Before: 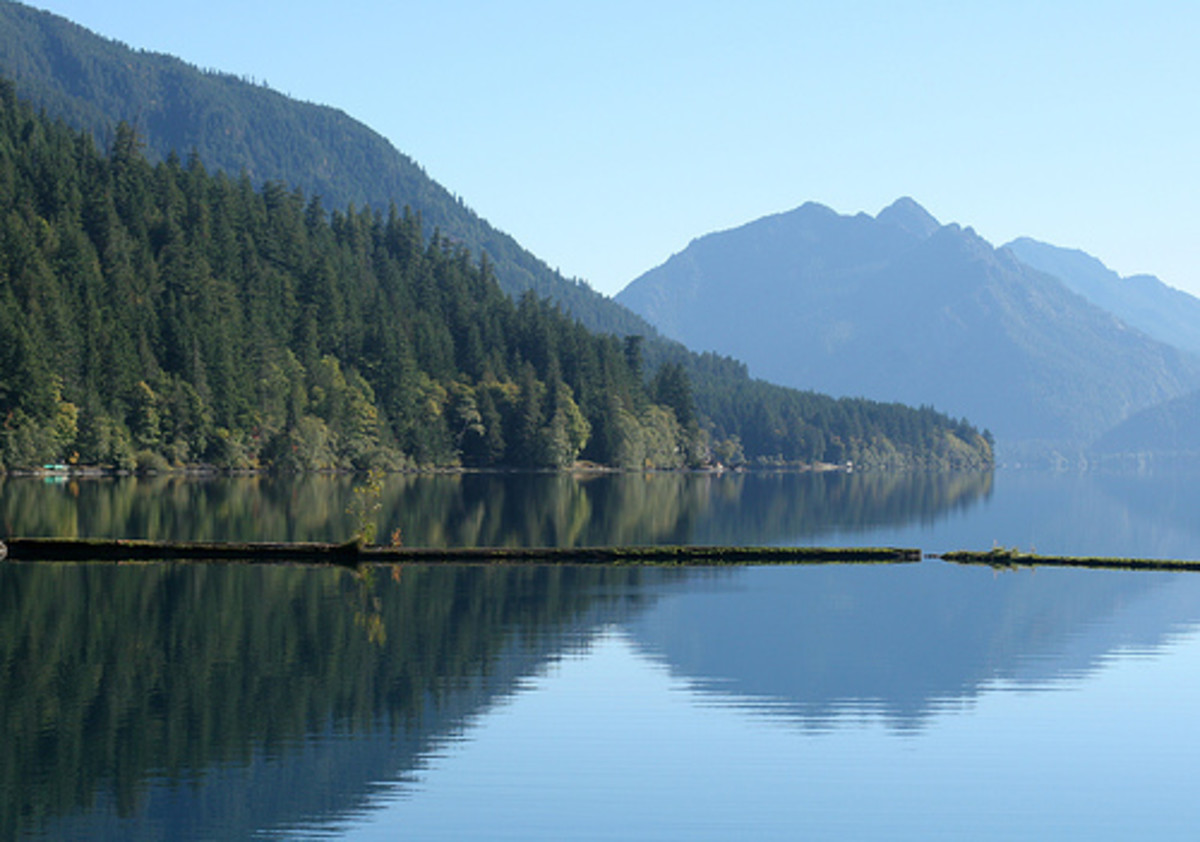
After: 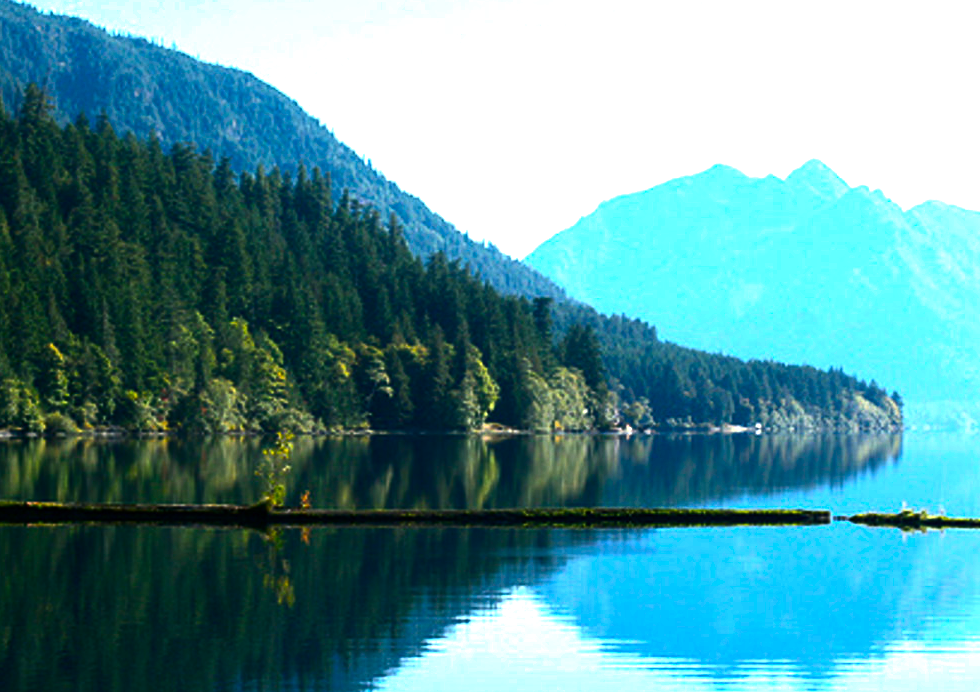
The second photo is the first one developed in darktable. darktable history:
contrast brightness saturation: contrast 0.158, saturation 0.332
crop and rotate: left 7.662%, top 4.527%, right 10.599%, bottom 13.172%
color balance rgb: shadows lift › luminance -7.533%, shadows lift › chroma 2.259%, shadows lift › hue 168.16°, power › hue 60.07°, perceptual saturation grading › global saturation 31.118%, perceptual brilliance grading › highlights 74.797%, perceptual brilliance grading › shadows -29.991%
